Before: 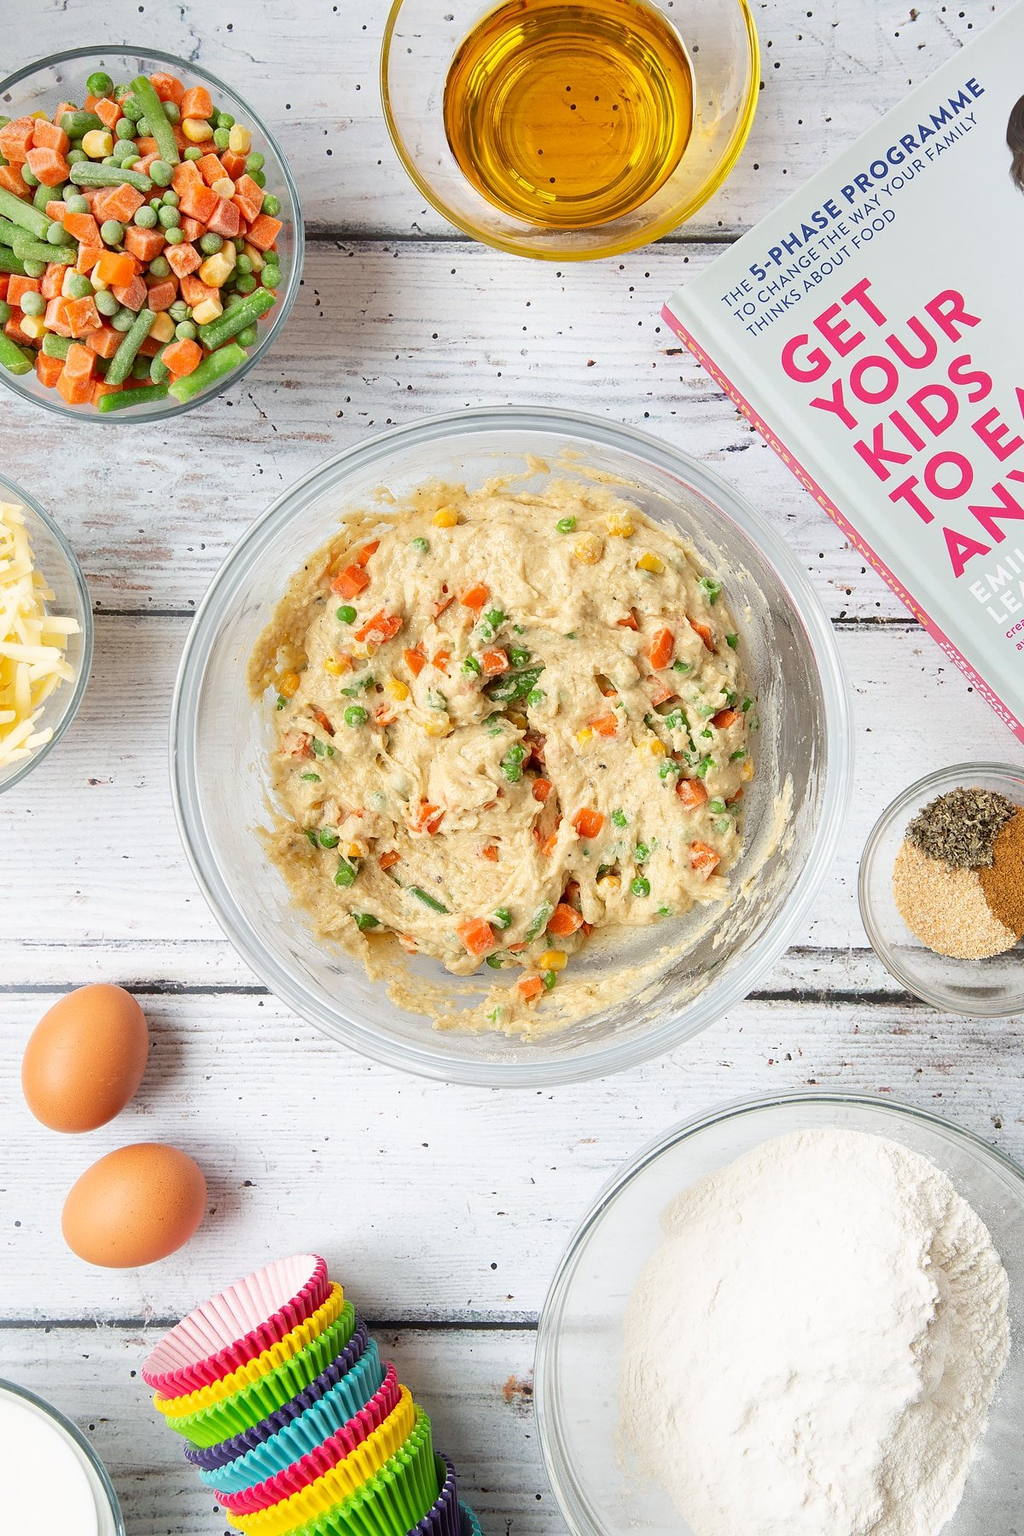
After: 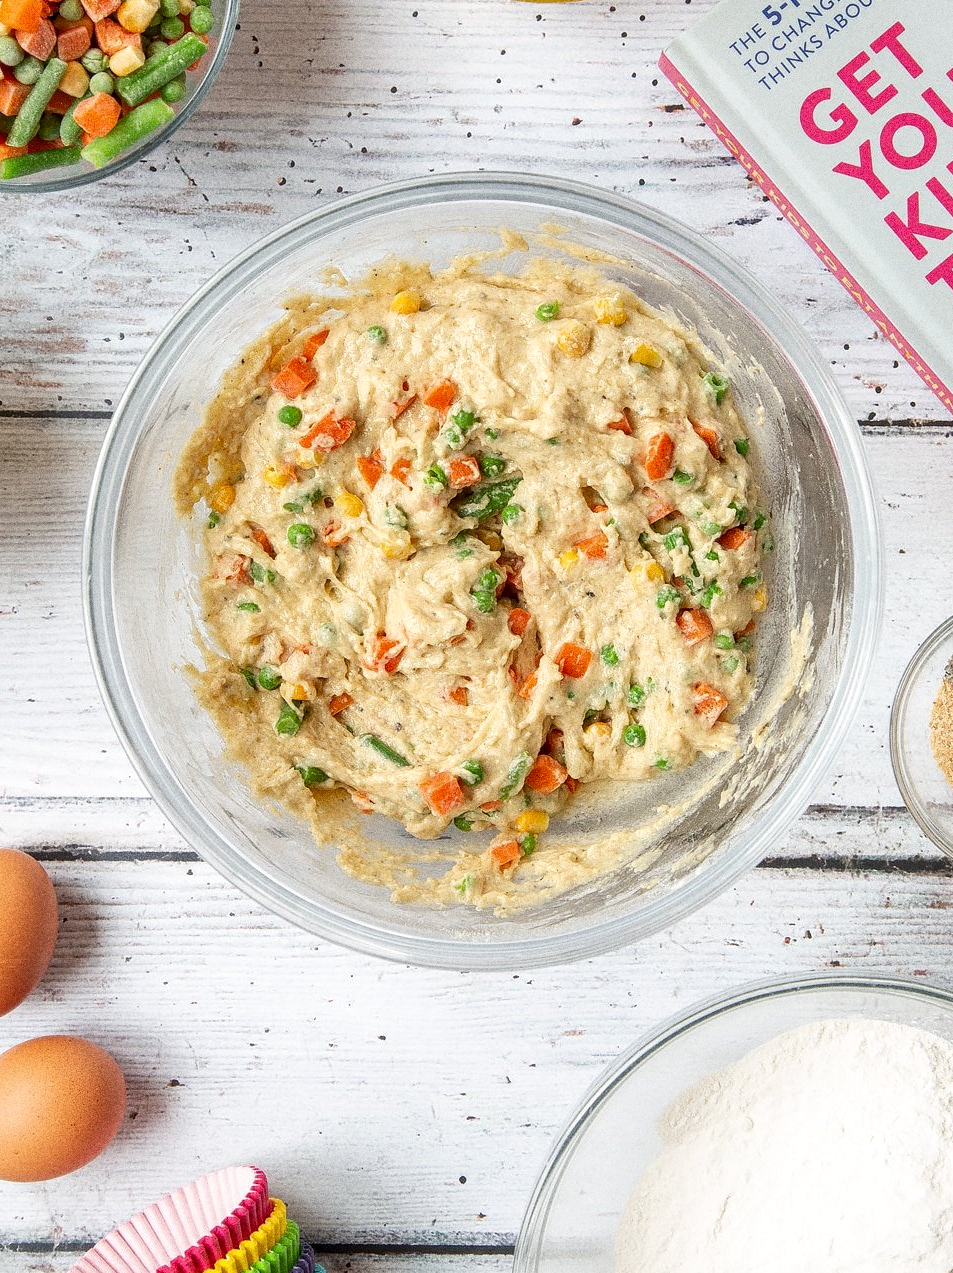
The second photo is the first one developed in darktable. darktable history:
crop: left 9.712%, top 16.928%, right 10.845%, bottom 12.332%
grain: coarseness 0.09 ISO, strength 40%
local contrast: on, module defaults
color zones: curves: ch0 [(0, 0.5) (0.143, 0.5) (0.286, 0.5) (0.429, 0.5) (0.62, 0.489) (0.714, 0.445) (0.844, 0.496) (1, 0.5)]; ch1 [(0, 0.5) (0.143, 0.5) (0.286, 0.5) (0.429, 0.5) (0.571, 0.5) (0.714, 0.523) (0.857, 0.5) (1, 0.5)]
